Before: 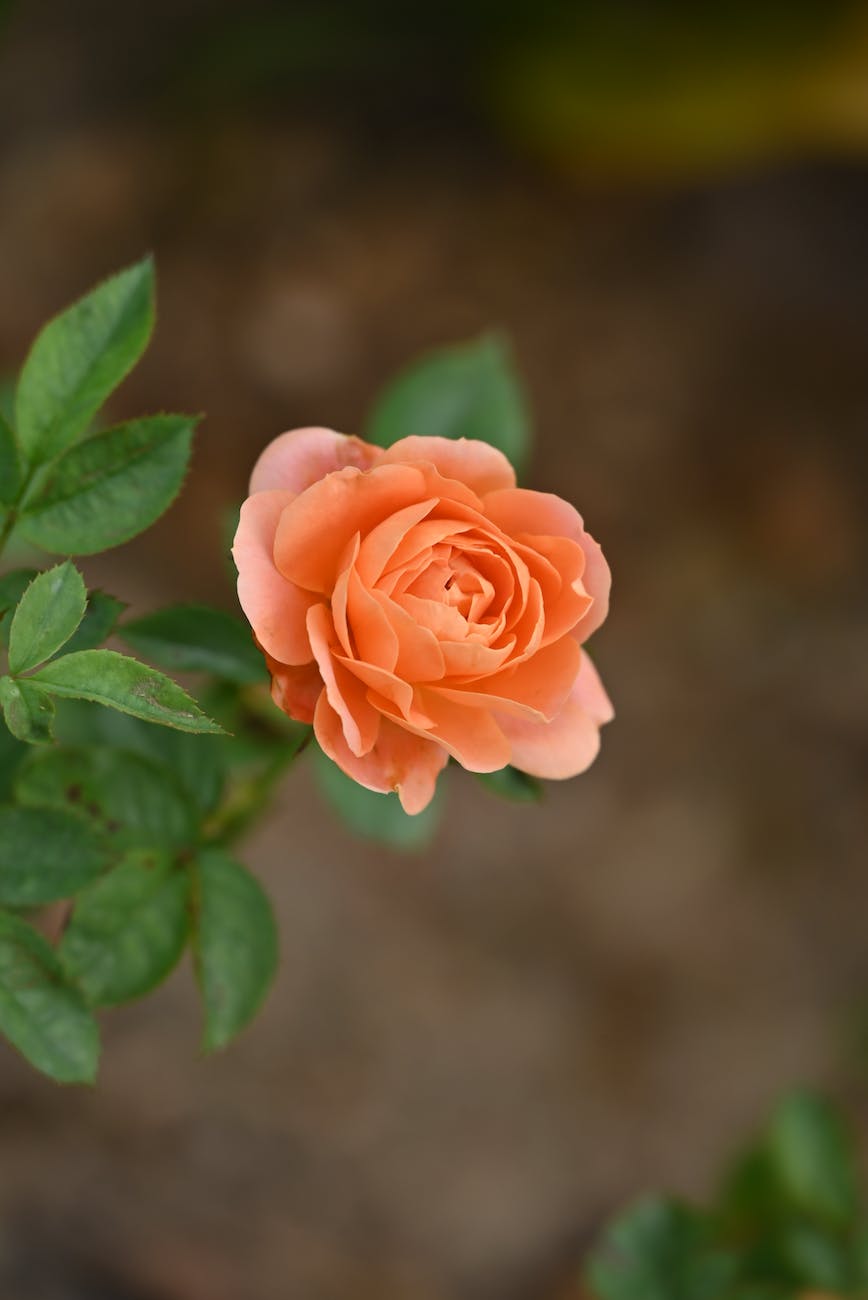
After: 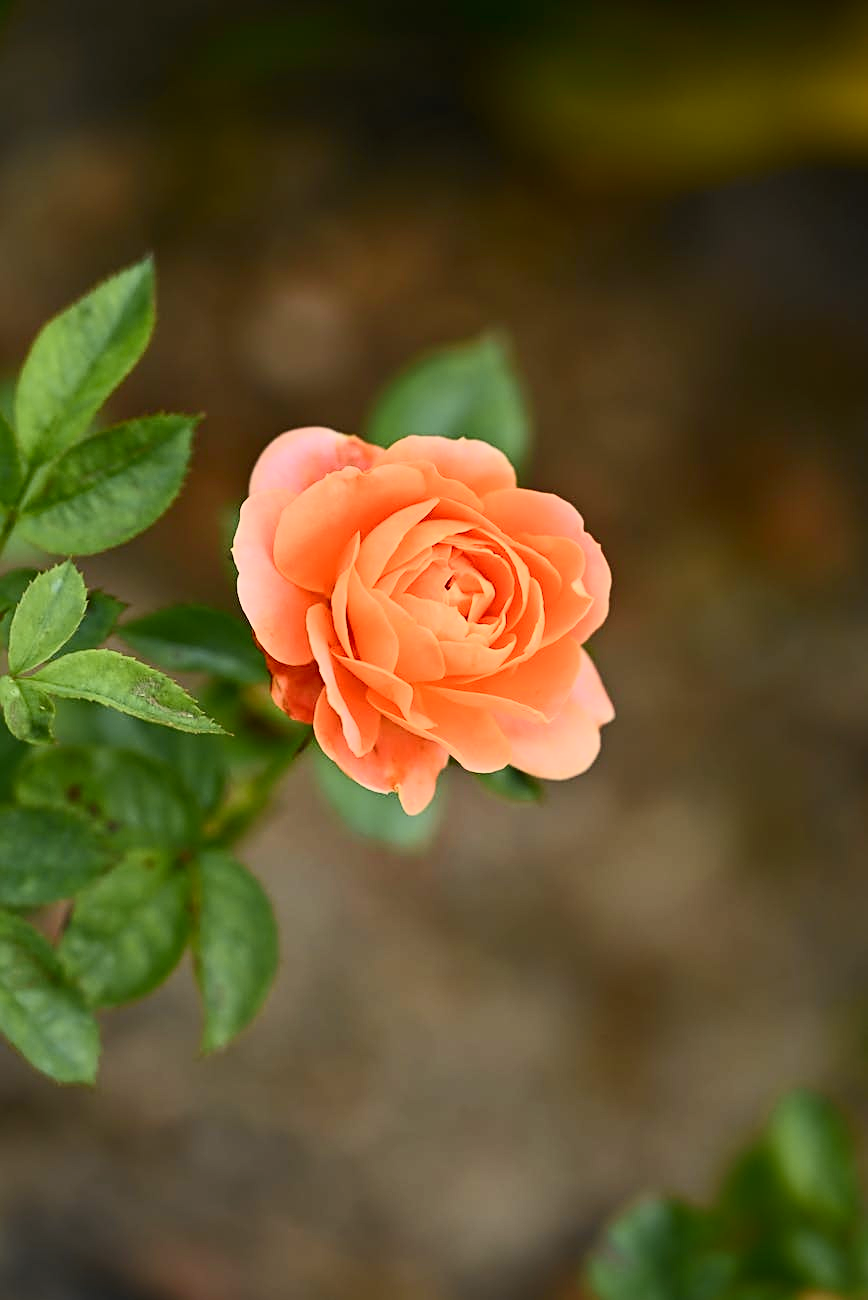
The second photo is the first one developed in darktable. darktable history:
sharpen: on, module defaults
tone curve: curves: ch0 [(0, 0.015) (0.037, 0.022) (0.131, 0.116) (0.316, 0.345) (0.49, 0.615) (0.677, 0.82) (0.813, 0.891) (1, 0.955)]; ch1 [(0, 0) (0.366, 0.367) (0.475, 0.462) (0.494, 0.496) (0.504, 0.497) (0.554, 0.571) (0.618, 0.668) (1, 1)]; ch2 [(0, 0) (0.333, 0.346) (0.375, 0.375) (0.435, 0.424) (0.476, 0.492) (0.502, 0.499) (0.525, 0.522) (0.558, 0.575) (0.614, 0.656) (1, 1)], color space Lab, independent channels, preserve colors none
